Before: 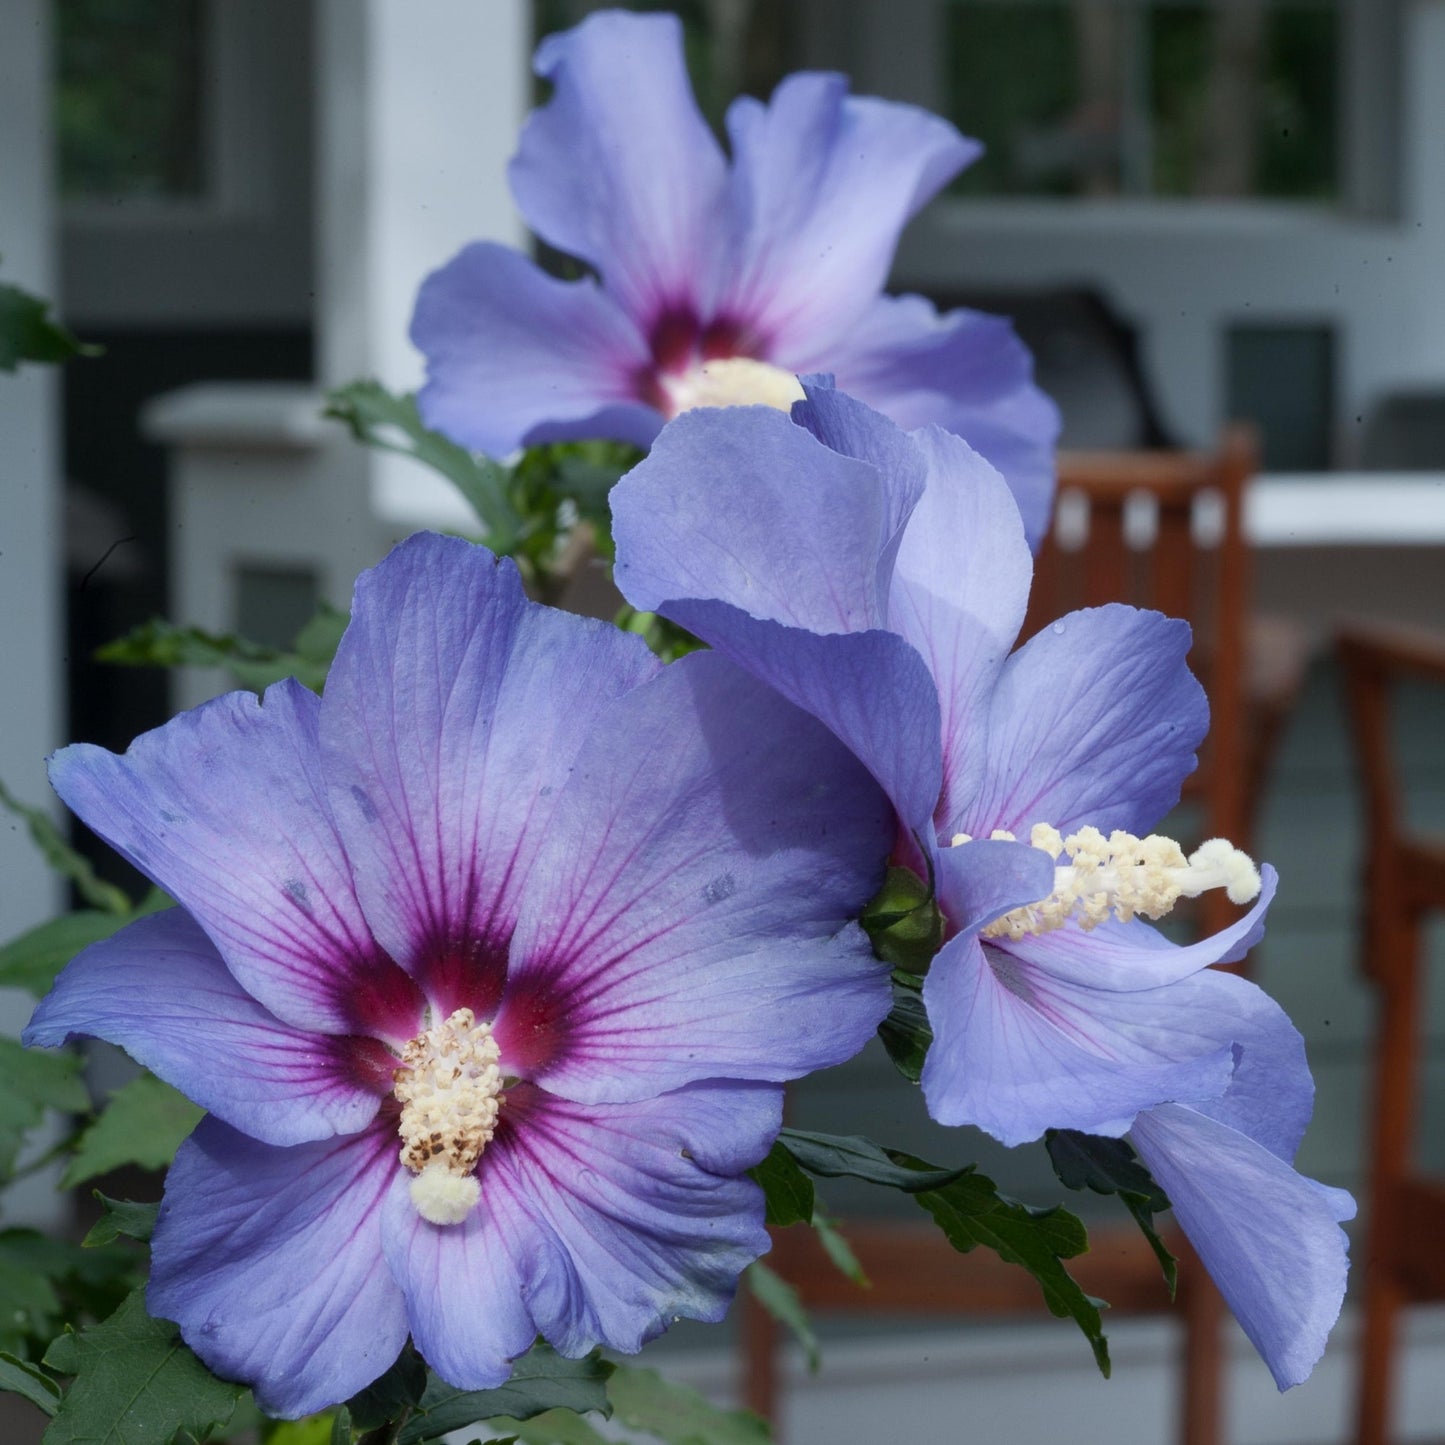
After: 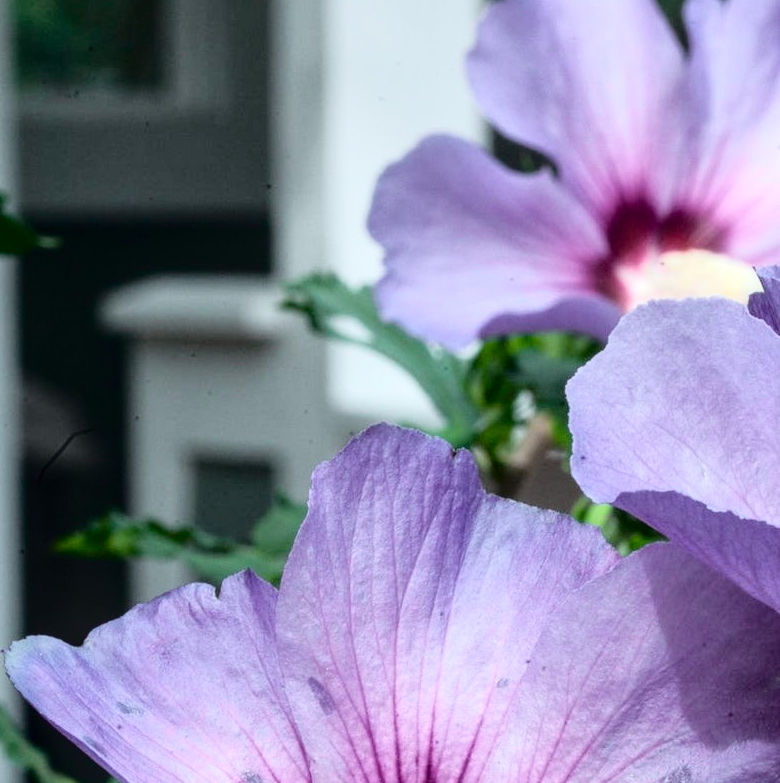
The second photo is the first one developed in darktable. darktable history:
crop and rotate: left 3.043%, top 7.51%, right 42.949%, bottom 38.285%
exposure: black level correction 0.001, exposure 0.498 EV, compensate highlight preservation false
local contrast: on, module defaults
tone curve: curves: ch0 [(0, 0.014) (0.17, 0.099) (0.398, 0.423) (0.728, 0.808) (0.877, 0.91) (0.99, 0.955)]; ch1 [(0, 0) (0.377, 0.325) (0.493, 0.491) (0.505, 0.504) (0.515, 0.515) (0.554, 0.575) (0.623, 0.643) (0.701, 0.718) (1, 1)]; ch2 [(0, 0) (0.423, 0.453) (0.481, 0.485) (0.501, 0.501) (0.531, 0.527) (0.586, 0.597) (0.663, 0.706) (0.717, 0.753) (1, 0.991)], color space Lab, independent channels, preserve colors none
